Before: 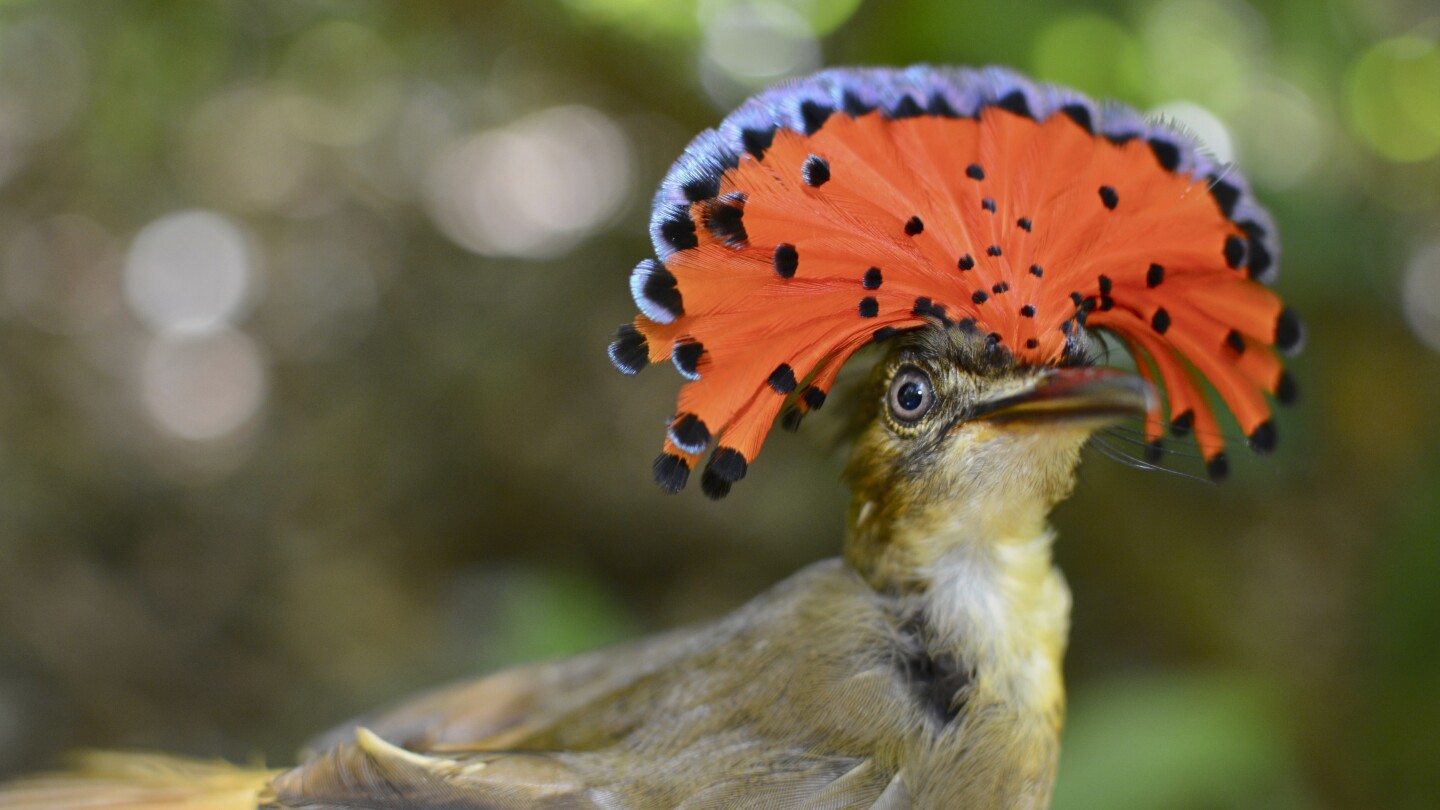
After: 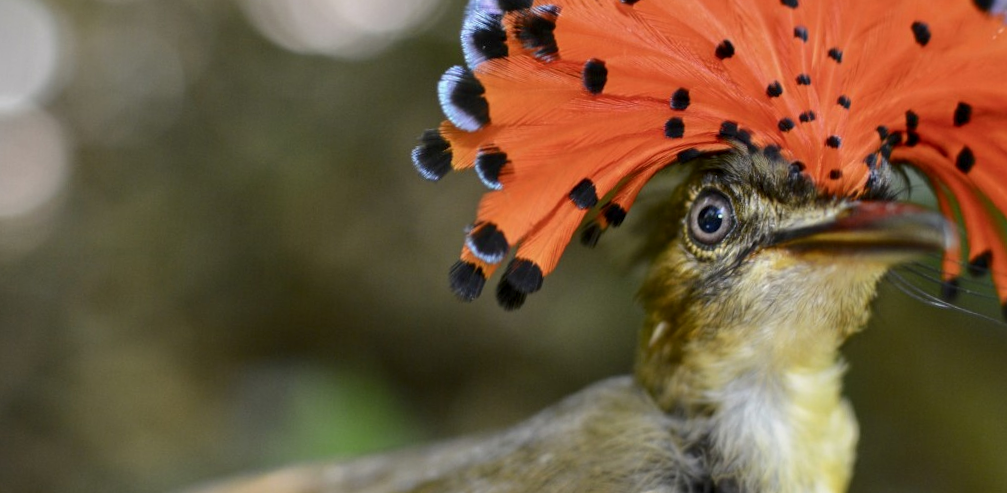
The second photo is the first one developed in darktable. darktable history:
local contrast: on, module defaults
color balance rgb: perceptual saturation grading › global saturation 0.206%, saturation formula JzAzBz (2021)
crop and rotate: angle -3.63°, left 9.927%, top 20.392%, right 12.333%, bottom 11.887%
